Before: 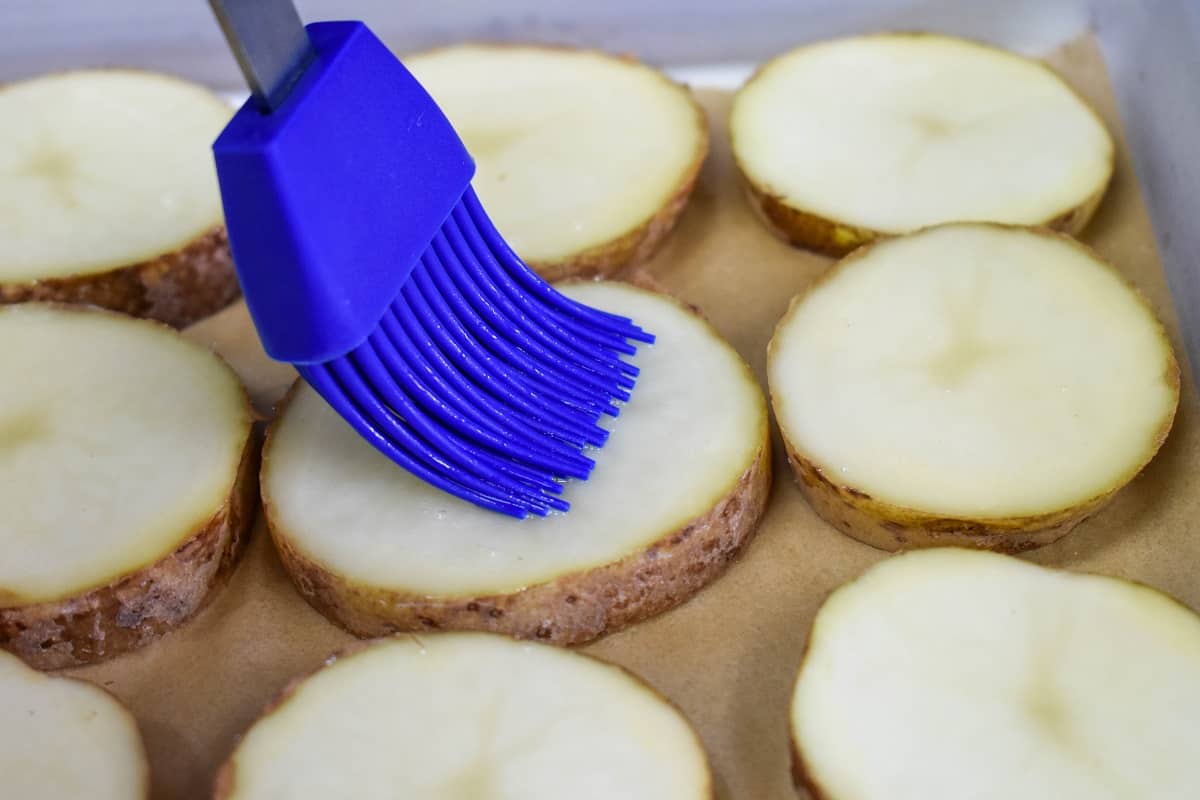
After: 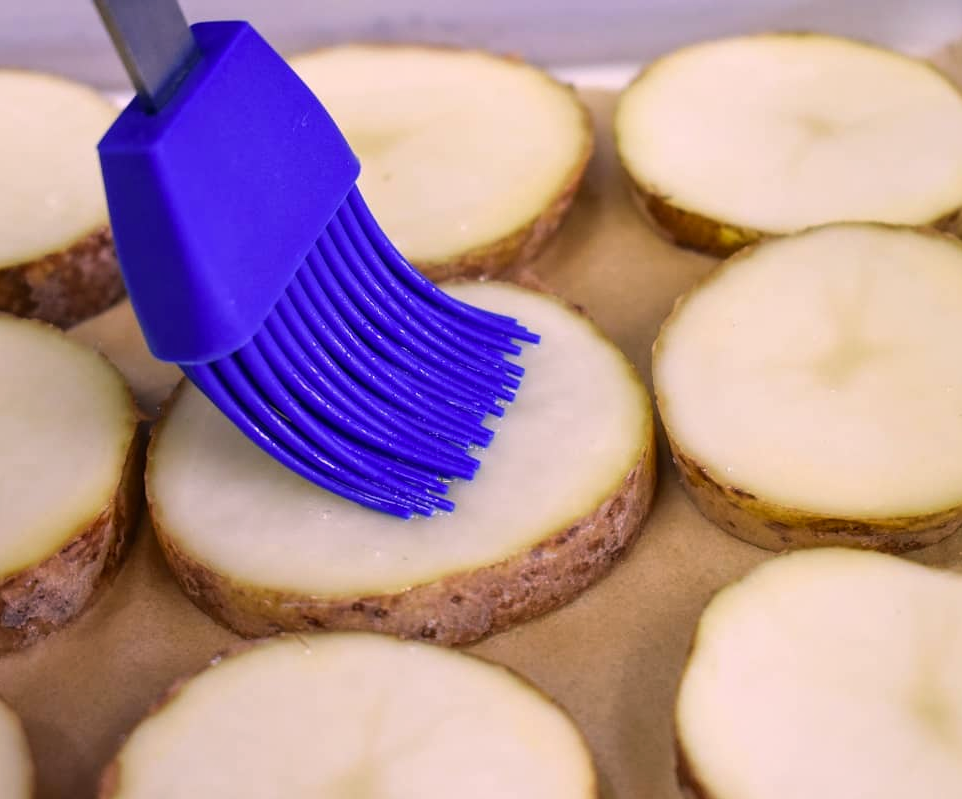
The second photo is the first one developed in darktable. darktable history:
crop and rotate: left 9.595%, right 10.159%
color correction: highlights a* 12.33, highlights b* 5.58
tone equalizer: on, module defaults
shadows and highlights: shadows 61.78, white point adjustment 0.411, highlights -34.4, compress 83.73%, shadows color adjustment 99.13%, highlights color adjustment 0.344%
